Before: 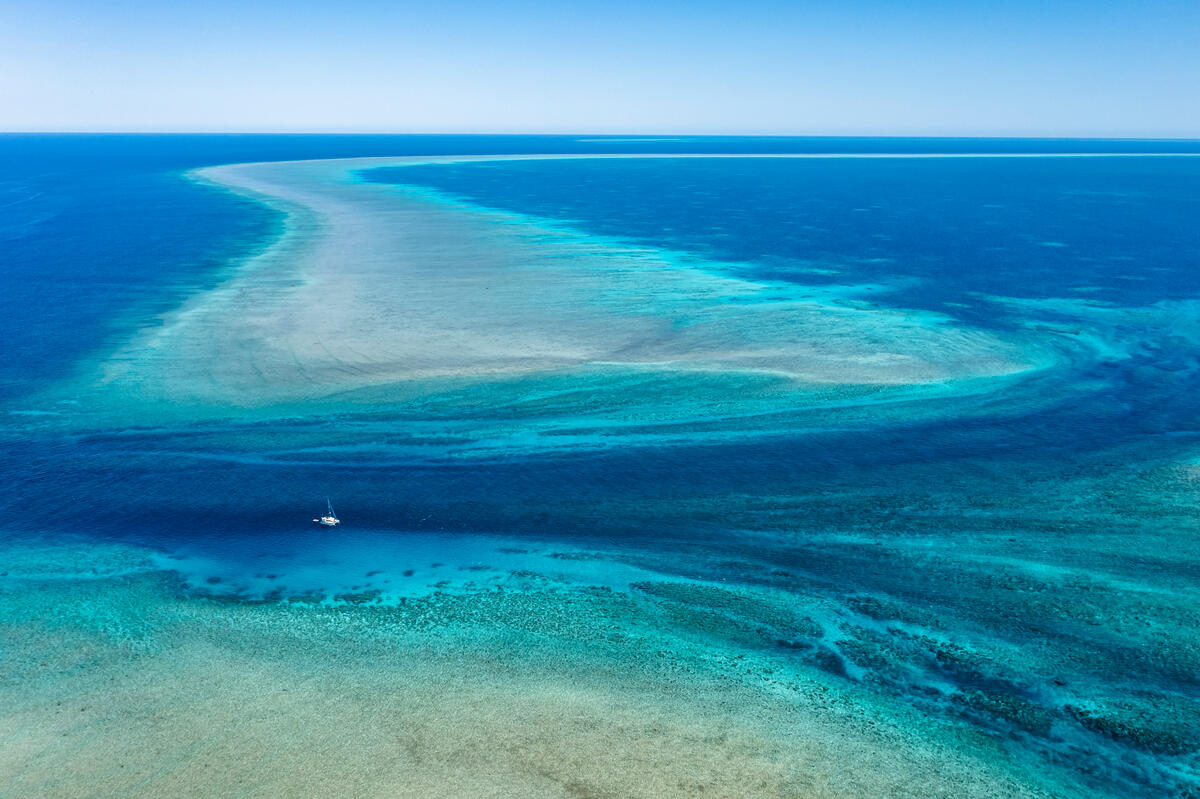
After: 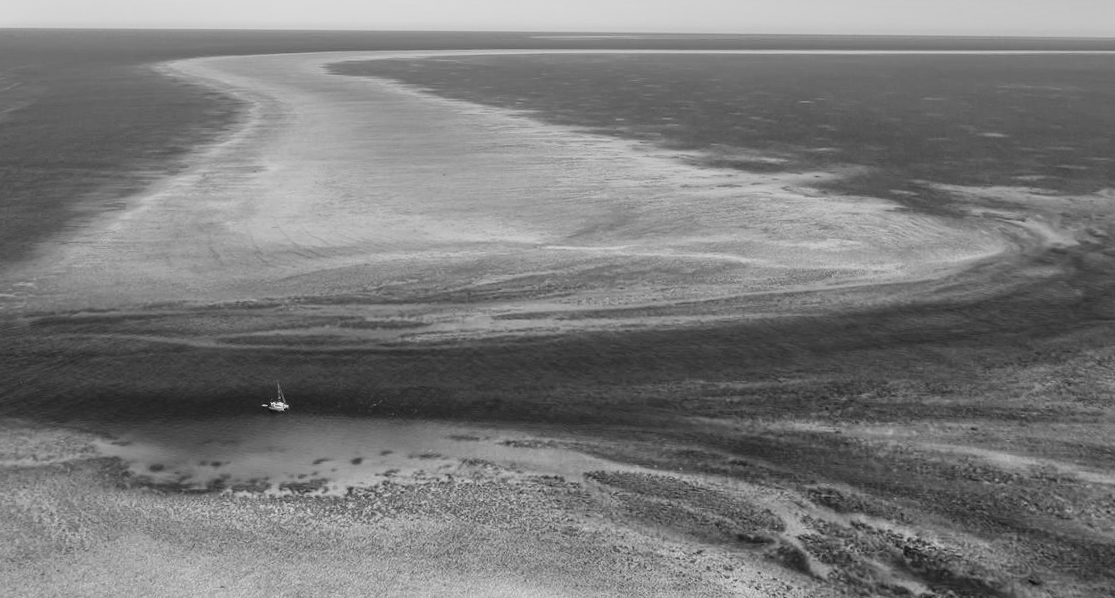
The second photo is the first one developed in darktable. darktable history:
crop: top 11.038%, bottom 13.962%
exposure: exposure -0.492 EV, compensate highlight preservation false
velvia: strength 27%
contrast brightness saturation: contrast 0.2, brightness 0.16, saturation 0.22
monochrome: a -4.13, b 5.16, size 1
rotate and perspective: rotation 0.215°, lens shift (vertical) -0.139, crop left 0.069, crop right 0.939, crop top 0.002, crop bottom 0.996
local contrast: highlights 100%, shadows 100%, detail 120%, midtone range 0.2
white balance: red 0.98, blue 1.034
